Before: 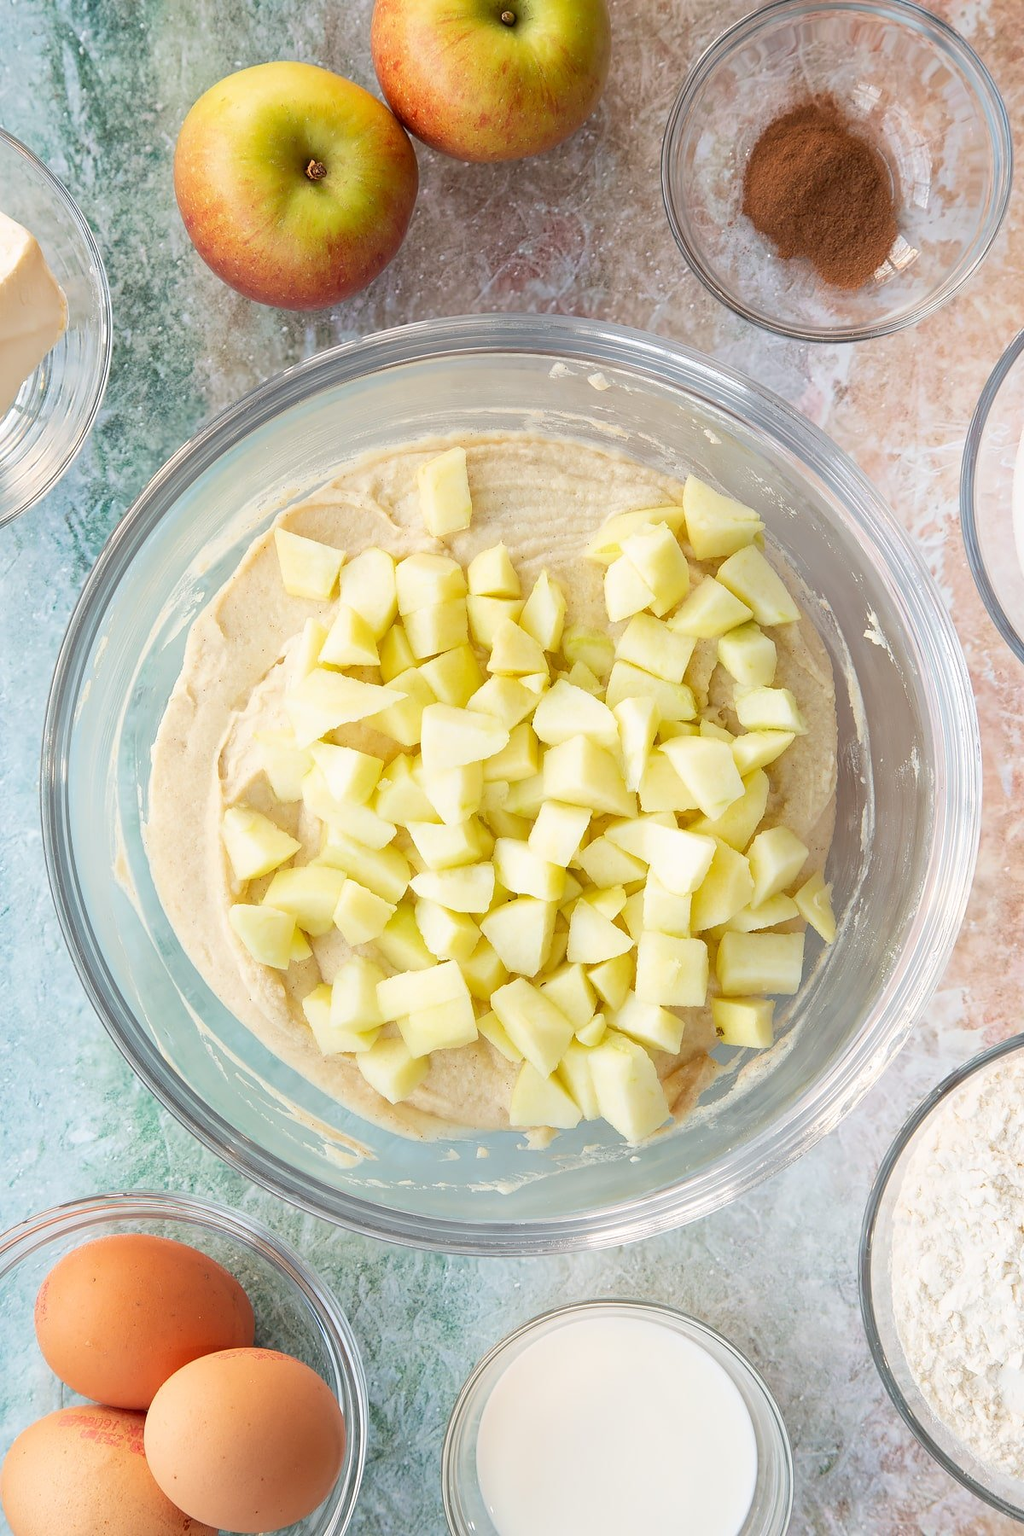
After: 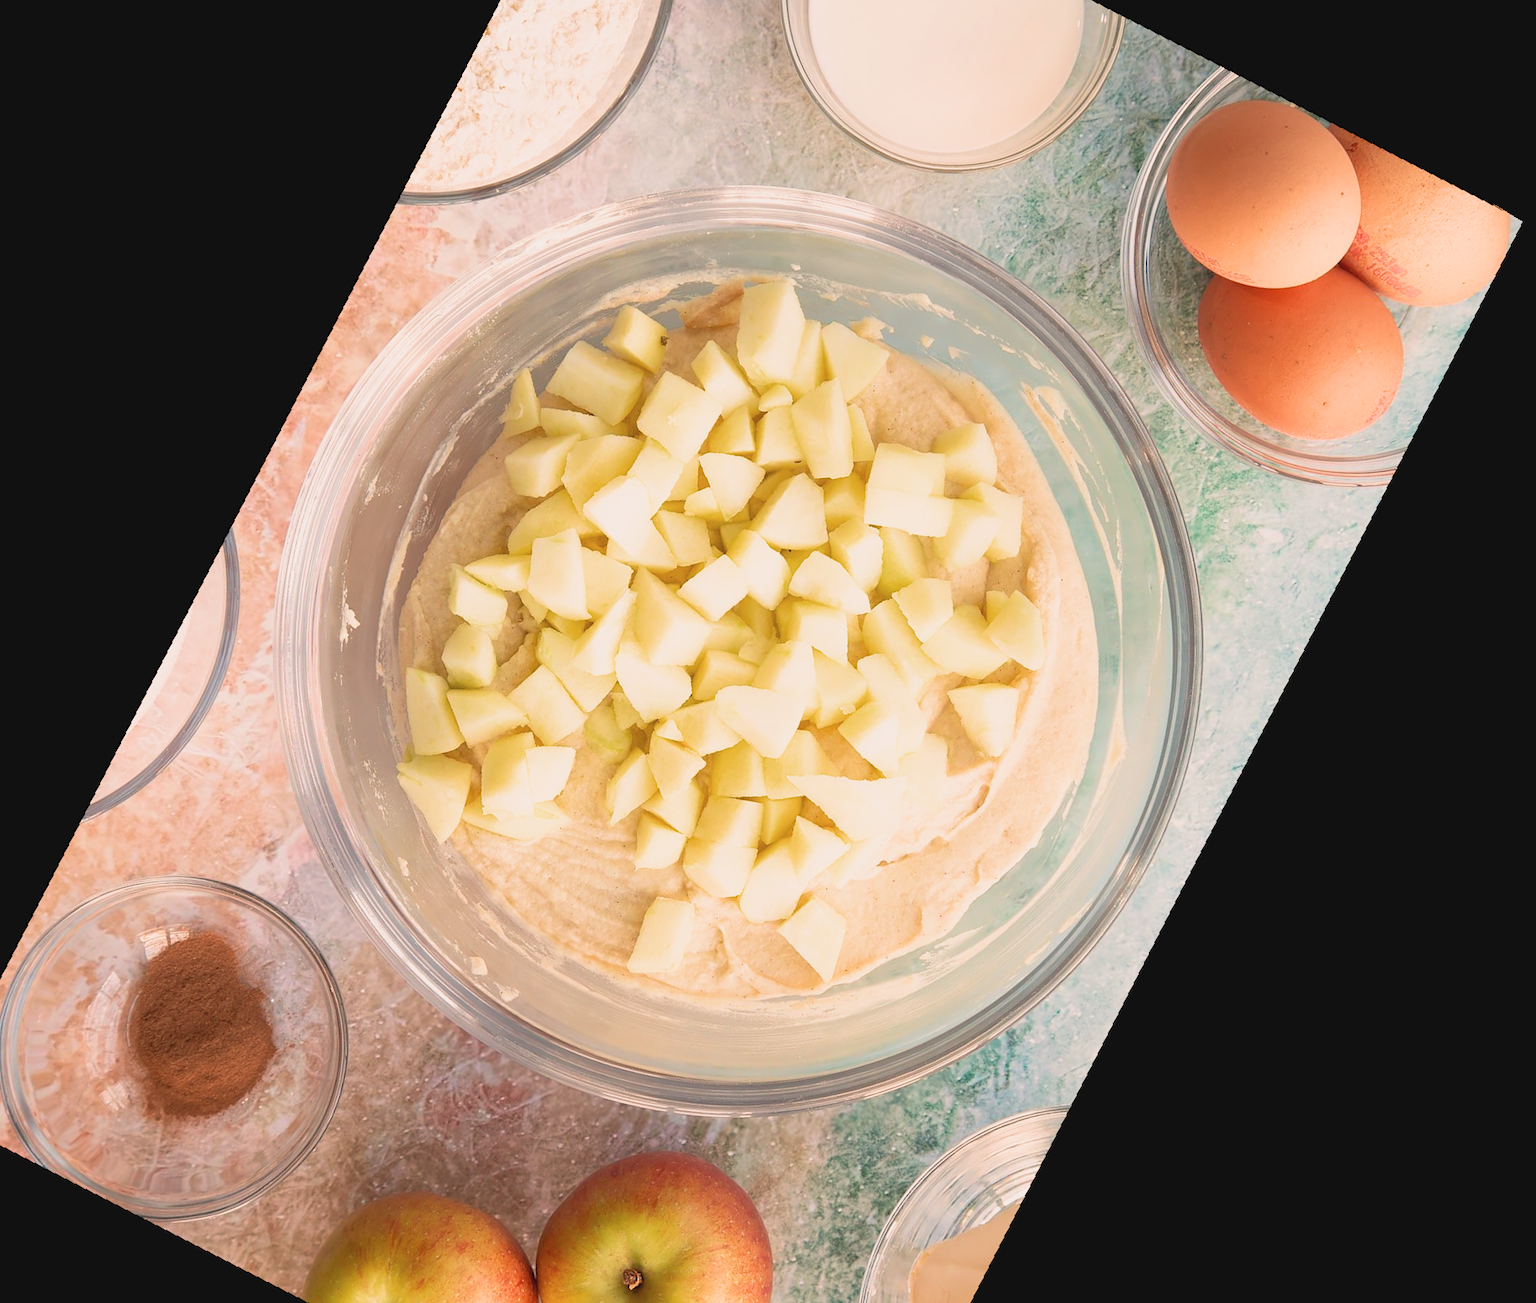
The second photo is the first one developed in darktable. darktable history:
crop and rotate: angle 148.68°, left 9.111%, top 15.603%, right 4.588%, bottom 17.041%
velvia: on, module defaults
contrast brightness saturation: contrast -0.1, saturation -0.1
rotate and perspective: rotation -4.25°, automatic cropping off
rgb curve: curves: ch0 [(0, 0) (0.053, 0.068) (0.122, 0.128) (1, 1)]
white balance: red 1.127, blue 0.943
filmic rgb: black relative exposure -12.8 EV, white relative exposure 2.8 EV, threshold 3 EV, target black luminance 0%, hardness 8.54, latitude 70.41%, contrast 1.133, shadows ↔ highlights balance -0.395%, color science v4 (2020), enable highlight reconstruction true
